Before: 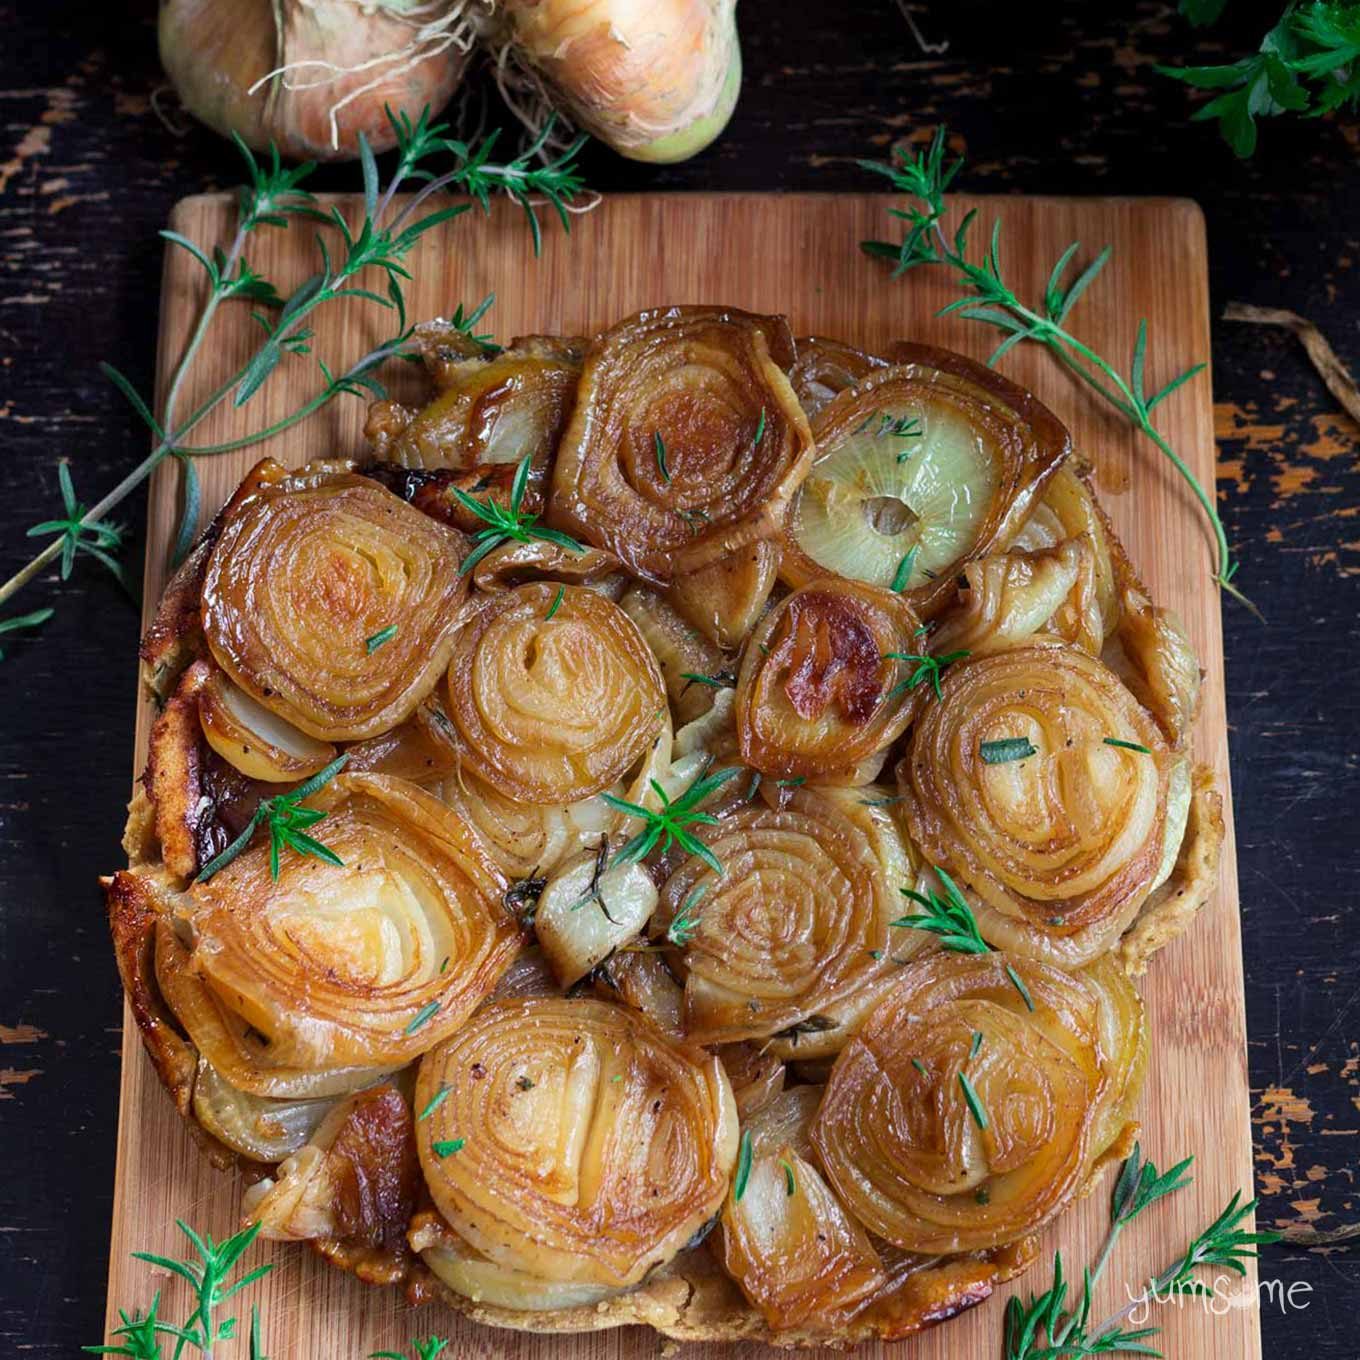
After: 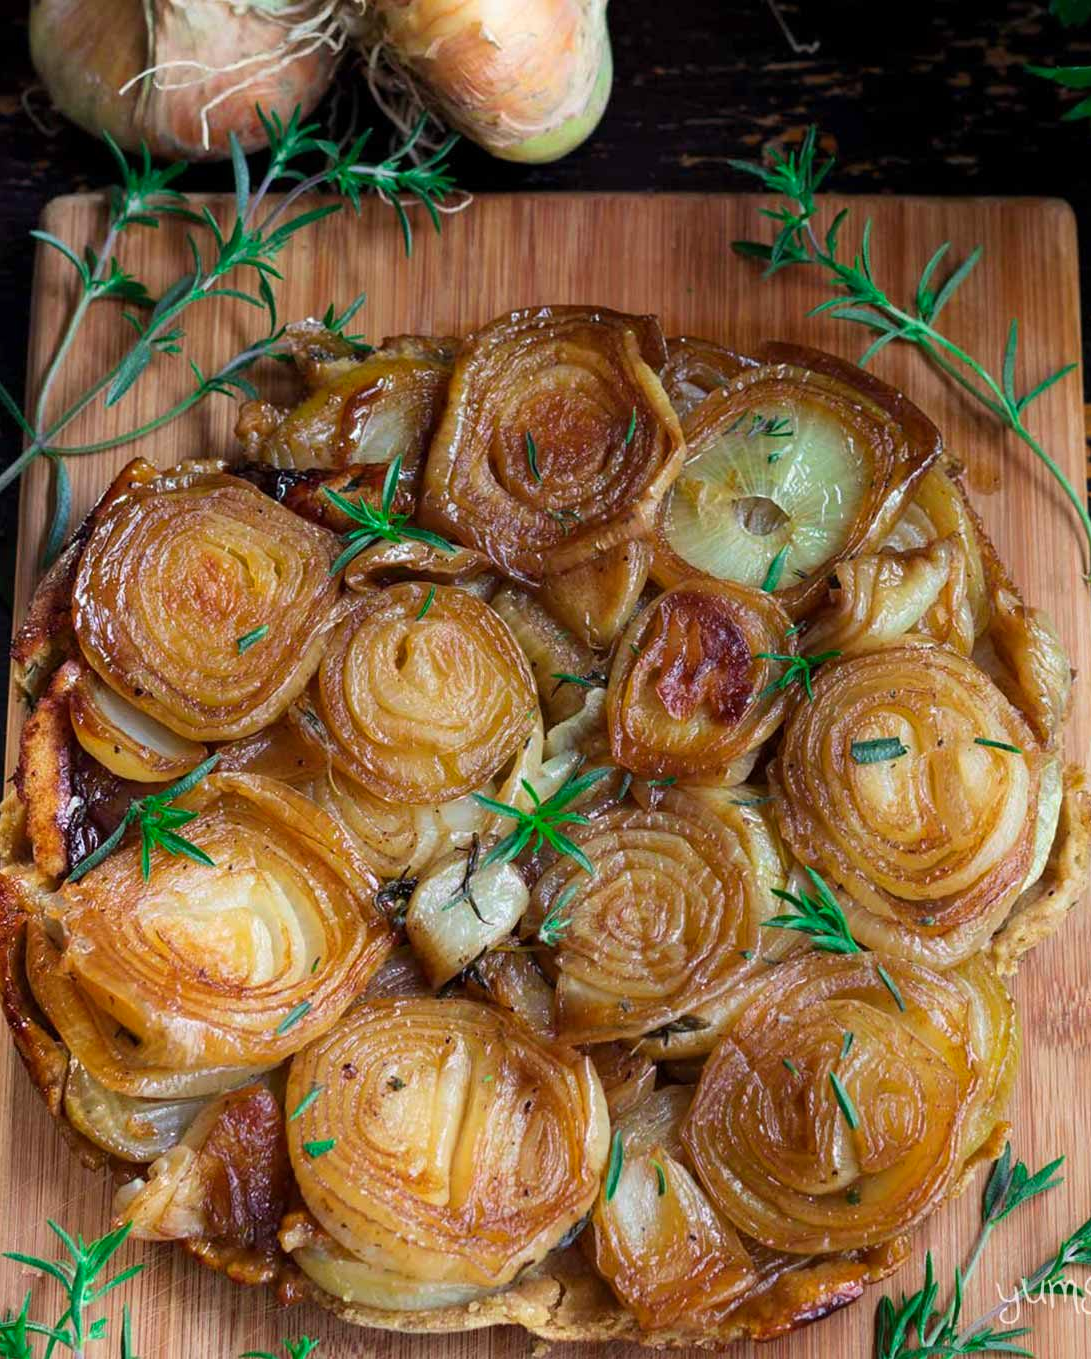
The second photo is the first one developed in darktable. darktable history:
crop and rotate: left 9.517%, right 10.219%
color balance rgb: perceptual saturation grading › global saturation 0.62%, global vibrance 20%
